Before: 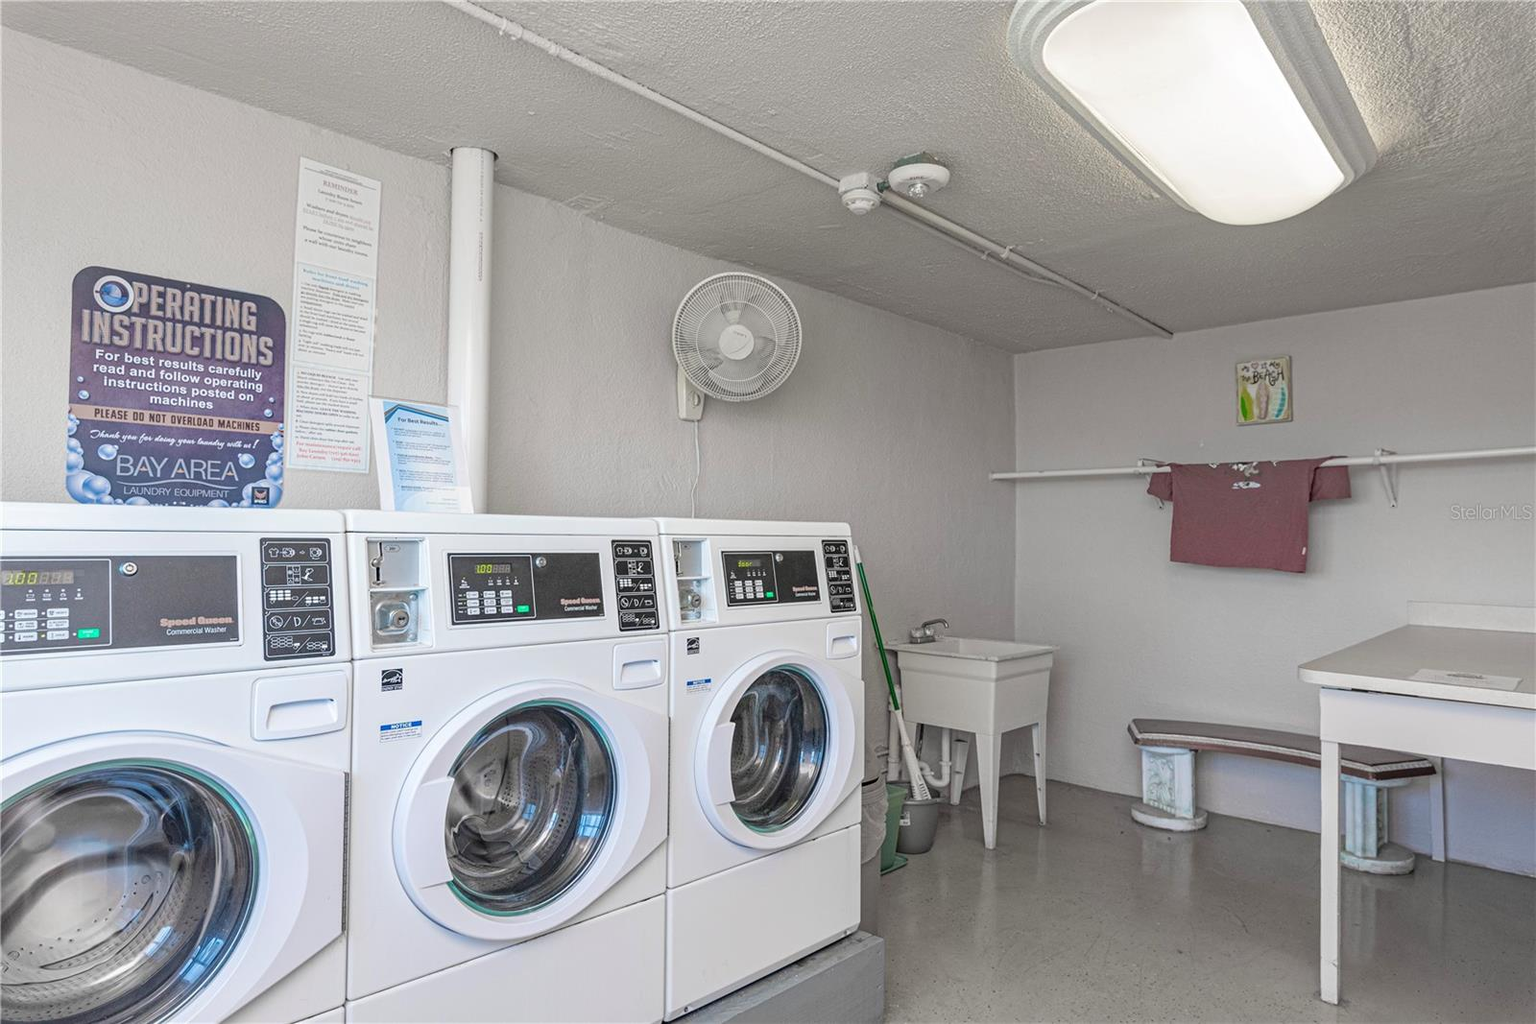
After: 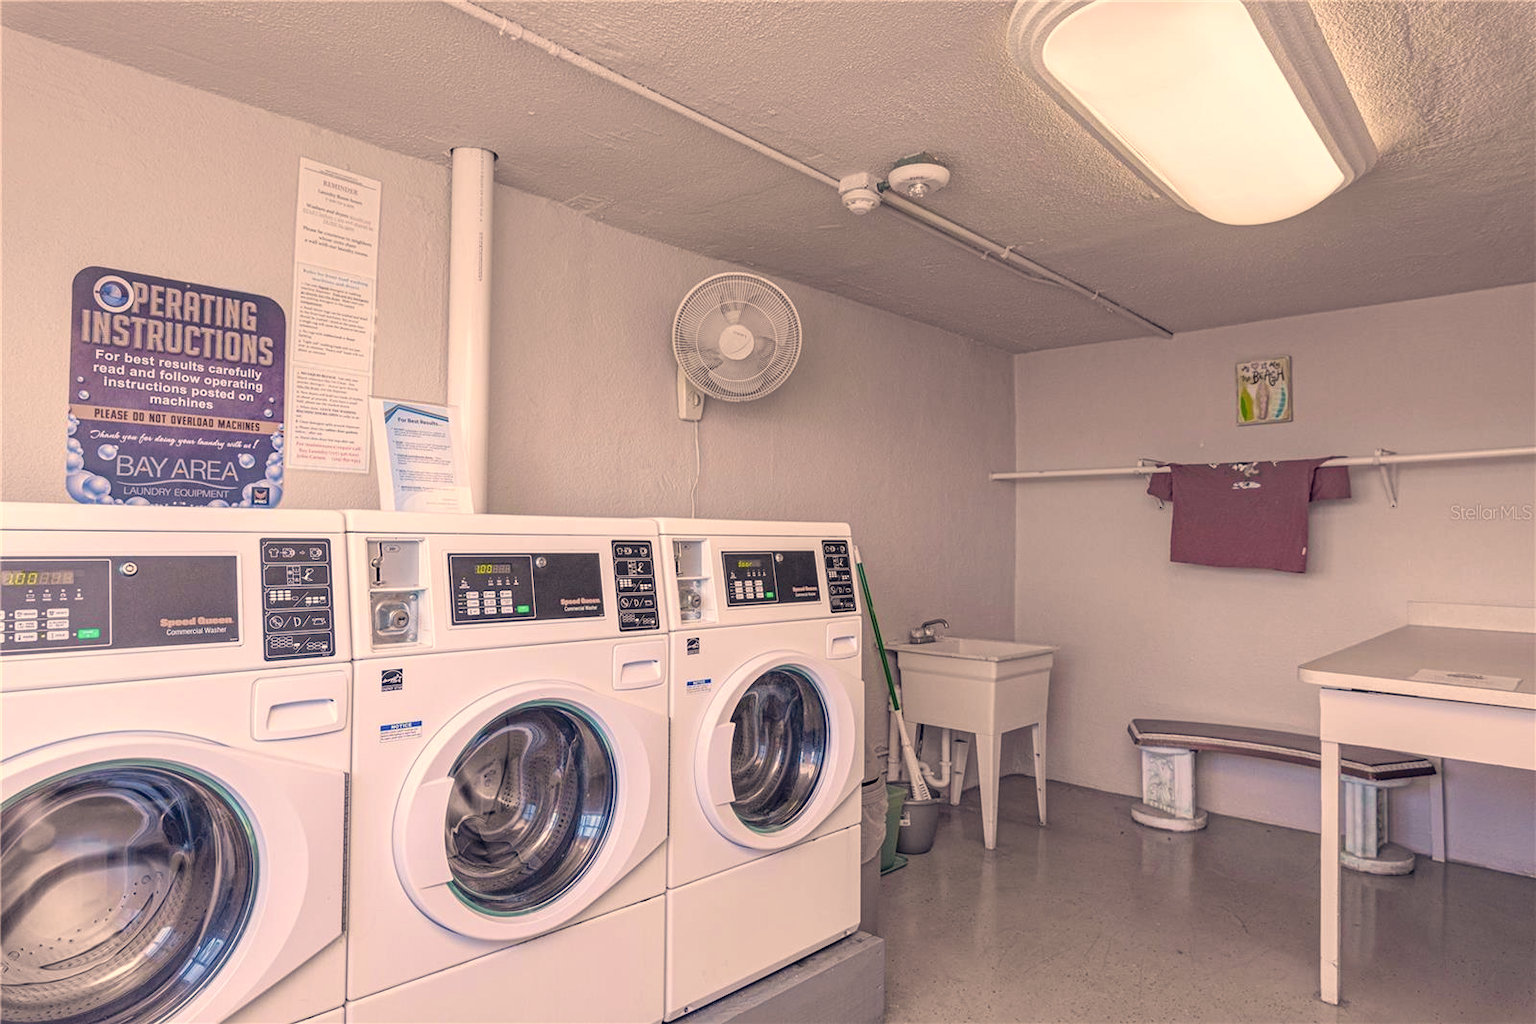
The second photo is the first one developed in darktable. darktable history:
local contrast: highlights 100%, shadows 100%, detail 119%, midtone range 0.2
color balance rgb: perceptual saturation grading › global saturation 29.872%, global vibrance 20%
color correction: highlights a* 19.81, highlights b* 27.62, shadows a* 3.43, shadows b* -16.64, saturation 0.72
